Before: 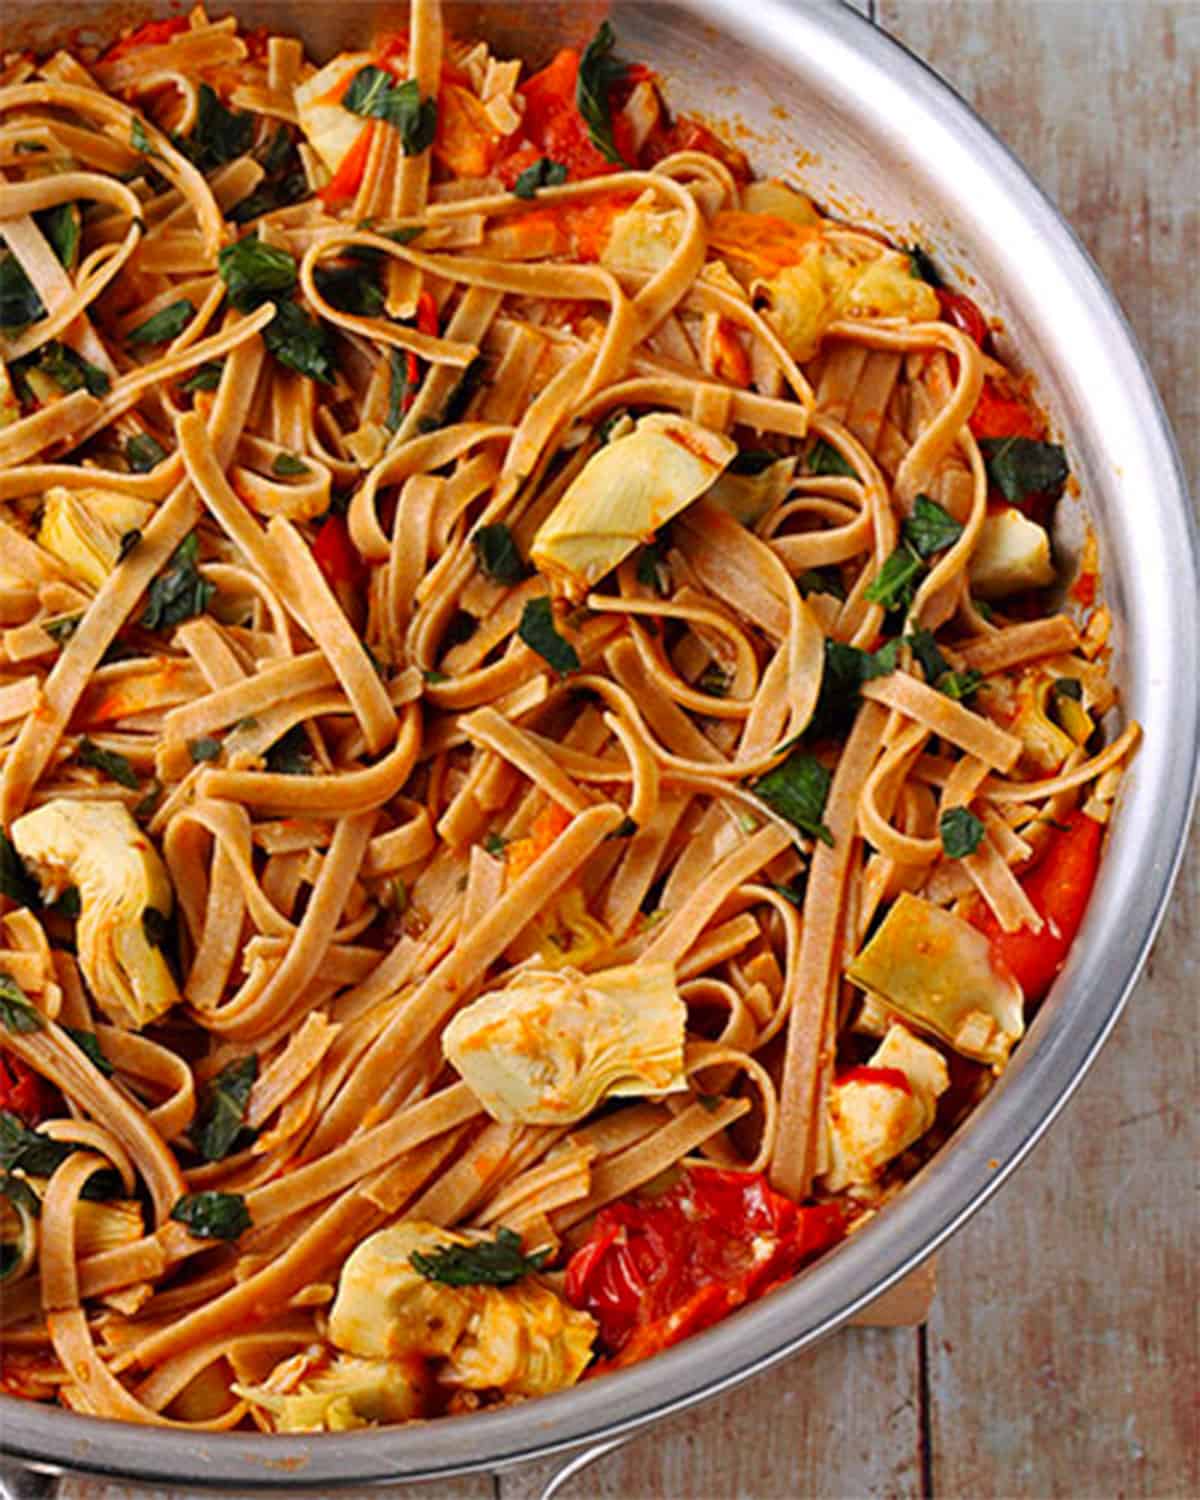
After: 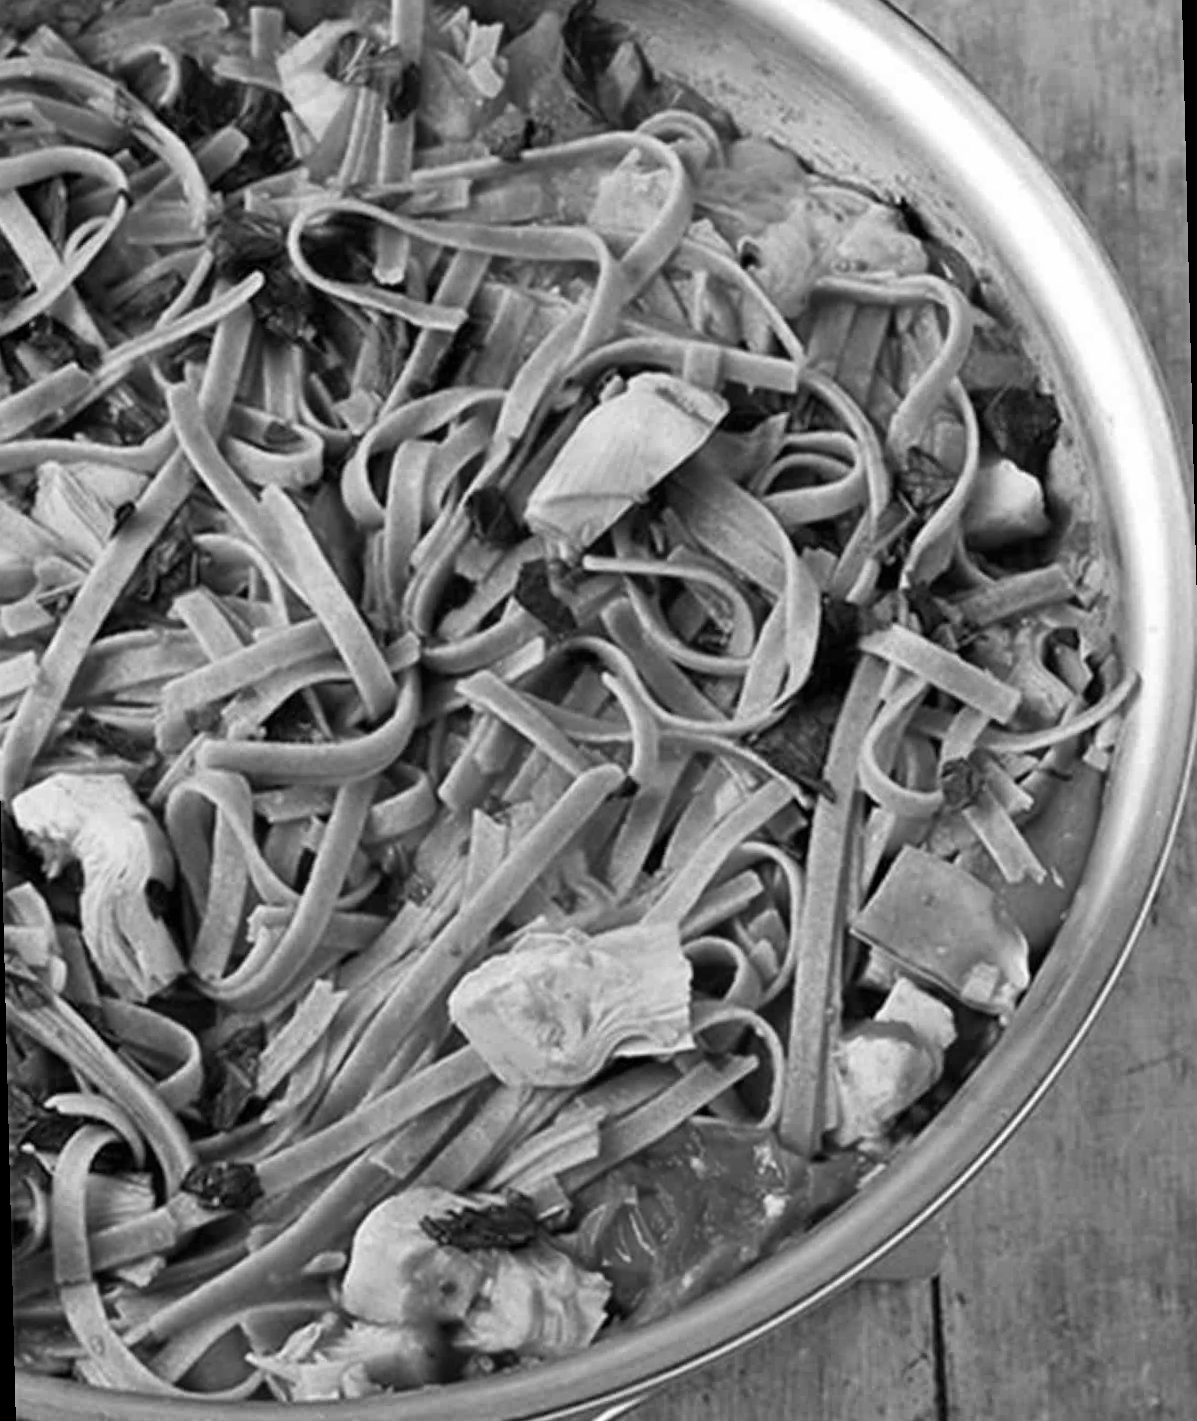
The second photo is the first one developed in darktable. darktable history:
monochrome: on, module defaults
white balance: red 0.974, blue 1.044
rotate and perspective: rotation -1.42°, crop left 0.016, crop right 0.984, crop top 0.035, crop bottom 0.965
color correction: highlights a* 2.72, highlights b* 22.8
